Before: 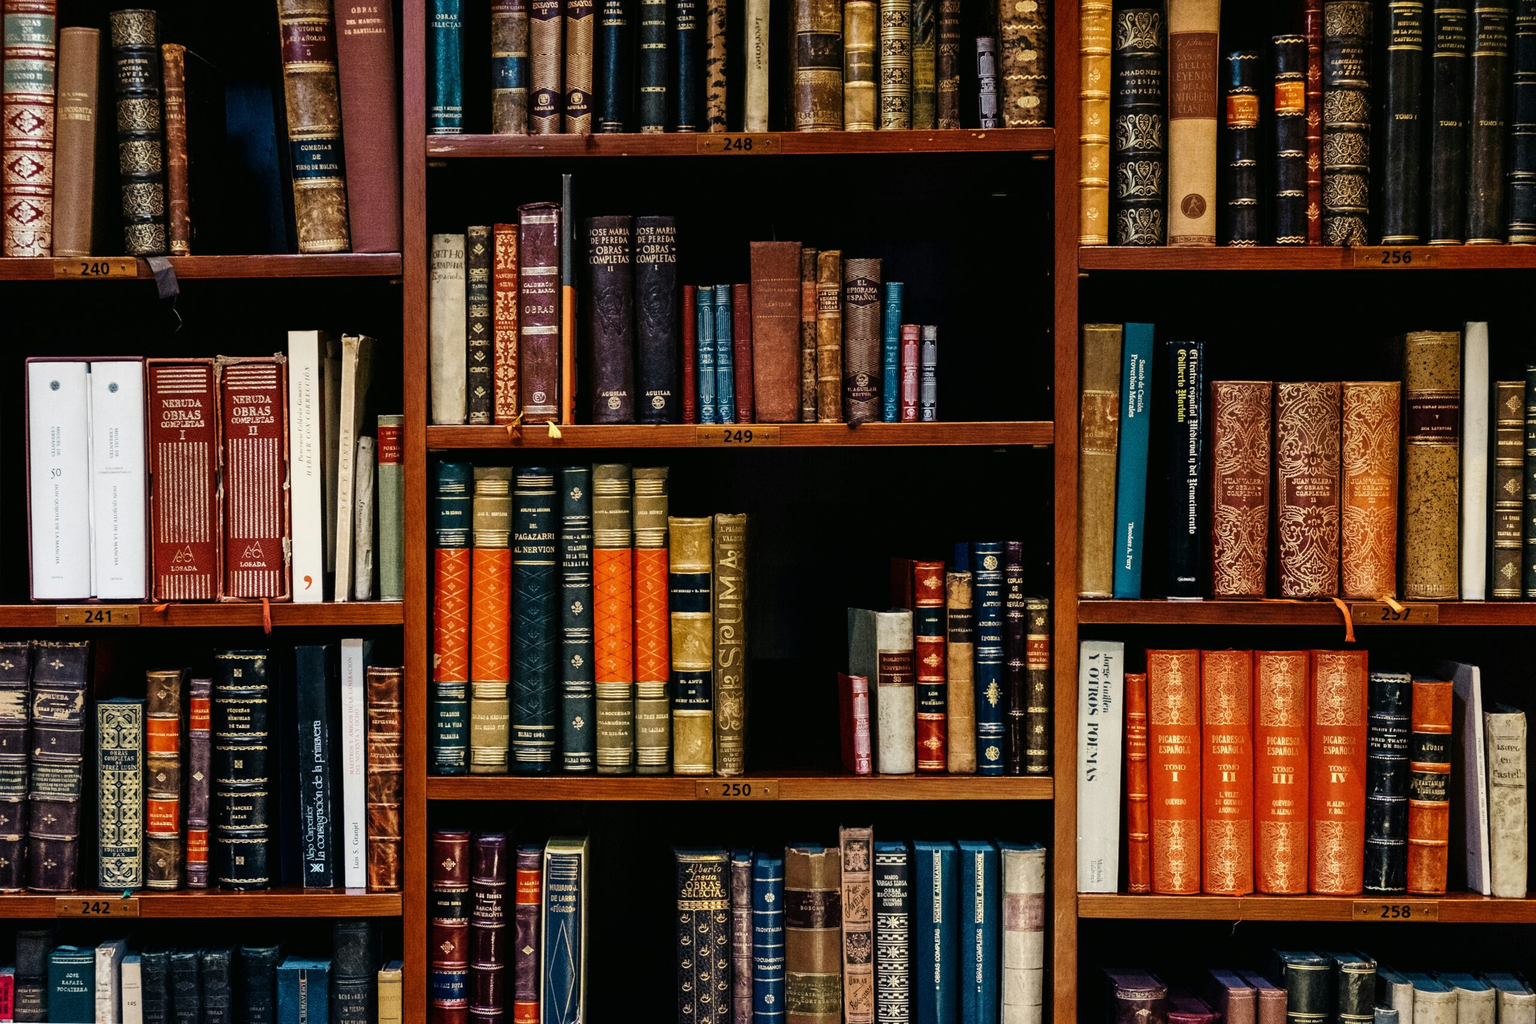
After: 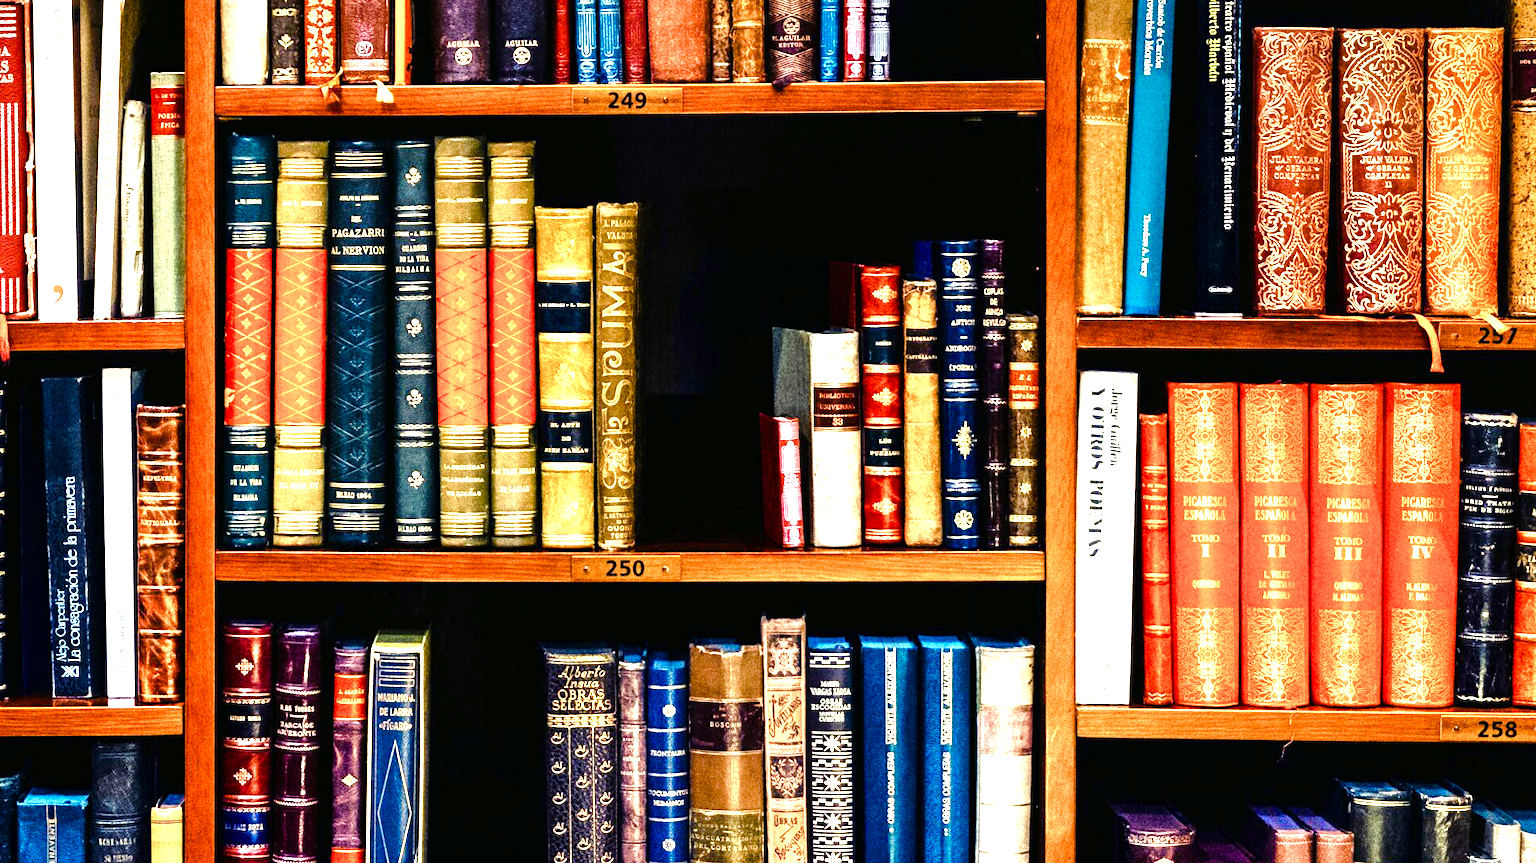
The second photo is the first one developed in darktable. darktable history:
crop and rotate: left 17.2%, top 35.259%, right 7.187%, bottom 0.974%
exposure: exposure 1.137 EV, compensate highlight preservation false
tone equalizer: -8 EV -0.743 EV, -7 EV -0.691 EV, -6 EV -0.633 EV, -5 EV -0.399 EV, -3 EV 0.375 EV, -2 EV 0.6 EV, -1 EV 0.677 EV, +0 EV 0.751 EV
color balance rgb: shadows lift › luminance -21.334%, shadows lift › chroma 8.877%, shadows lift › hue 282.83°, linear chroma grading › global chroma 19.195%, perceptual saturation grading › global saturation 20%, perceptual saturation grading › highlights -49.101%, perceptual saturation grading › shadows 23.959%, perceptual brilliance grading › mid-tones 9.678%, perceptual brilliance grading › shadows 14.244%, global vibrance 30.013%
